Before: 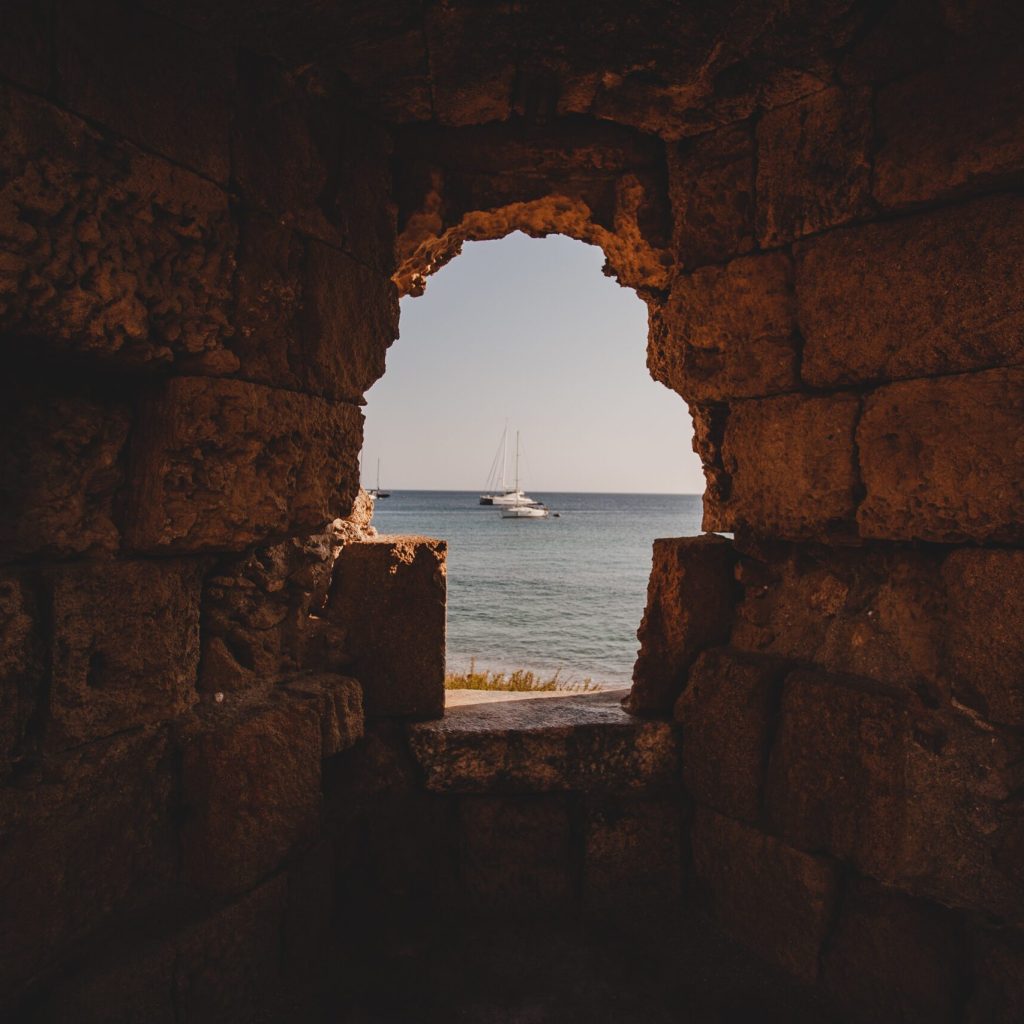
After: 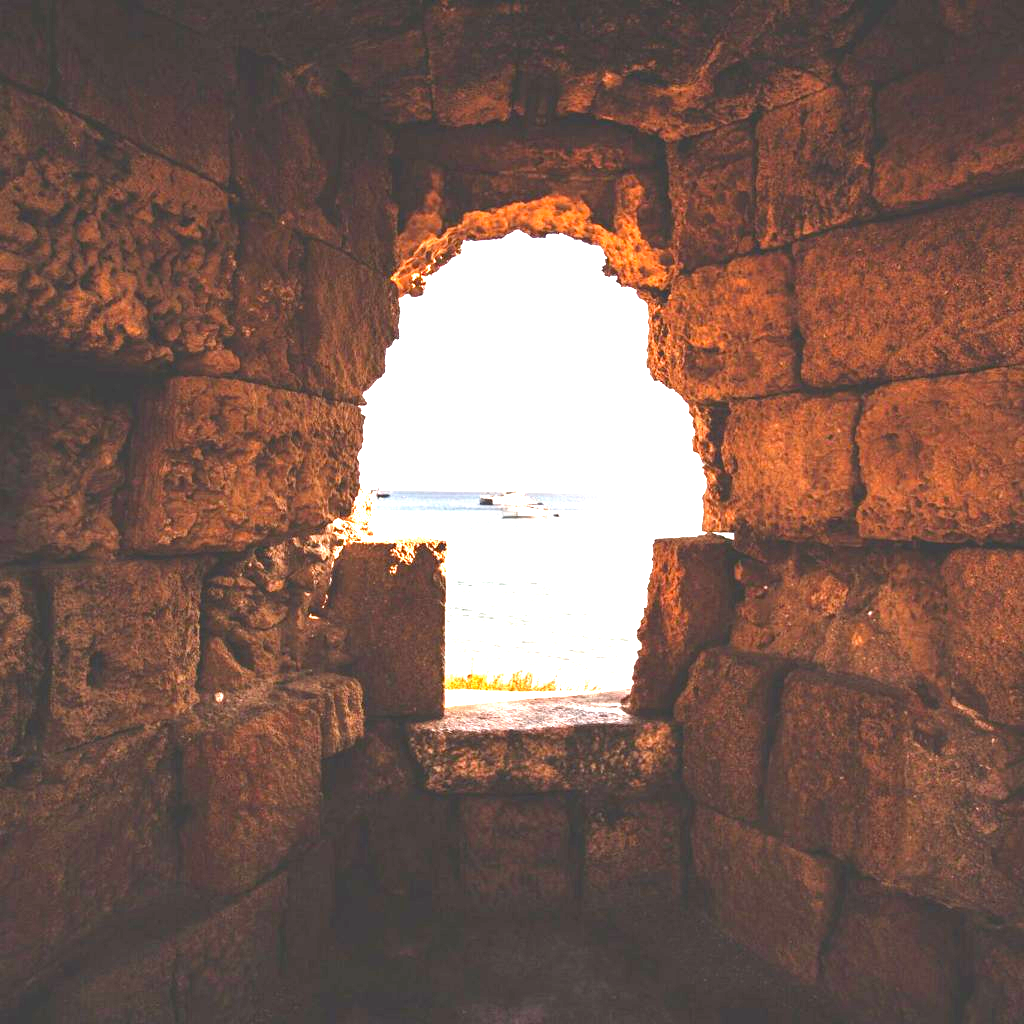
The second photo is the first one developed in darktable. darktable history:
exposure: black level correction 0.001, exposure 1.731 EV, compensate highlight preservation false
levels: levels [0, 0.374, 0.749]
